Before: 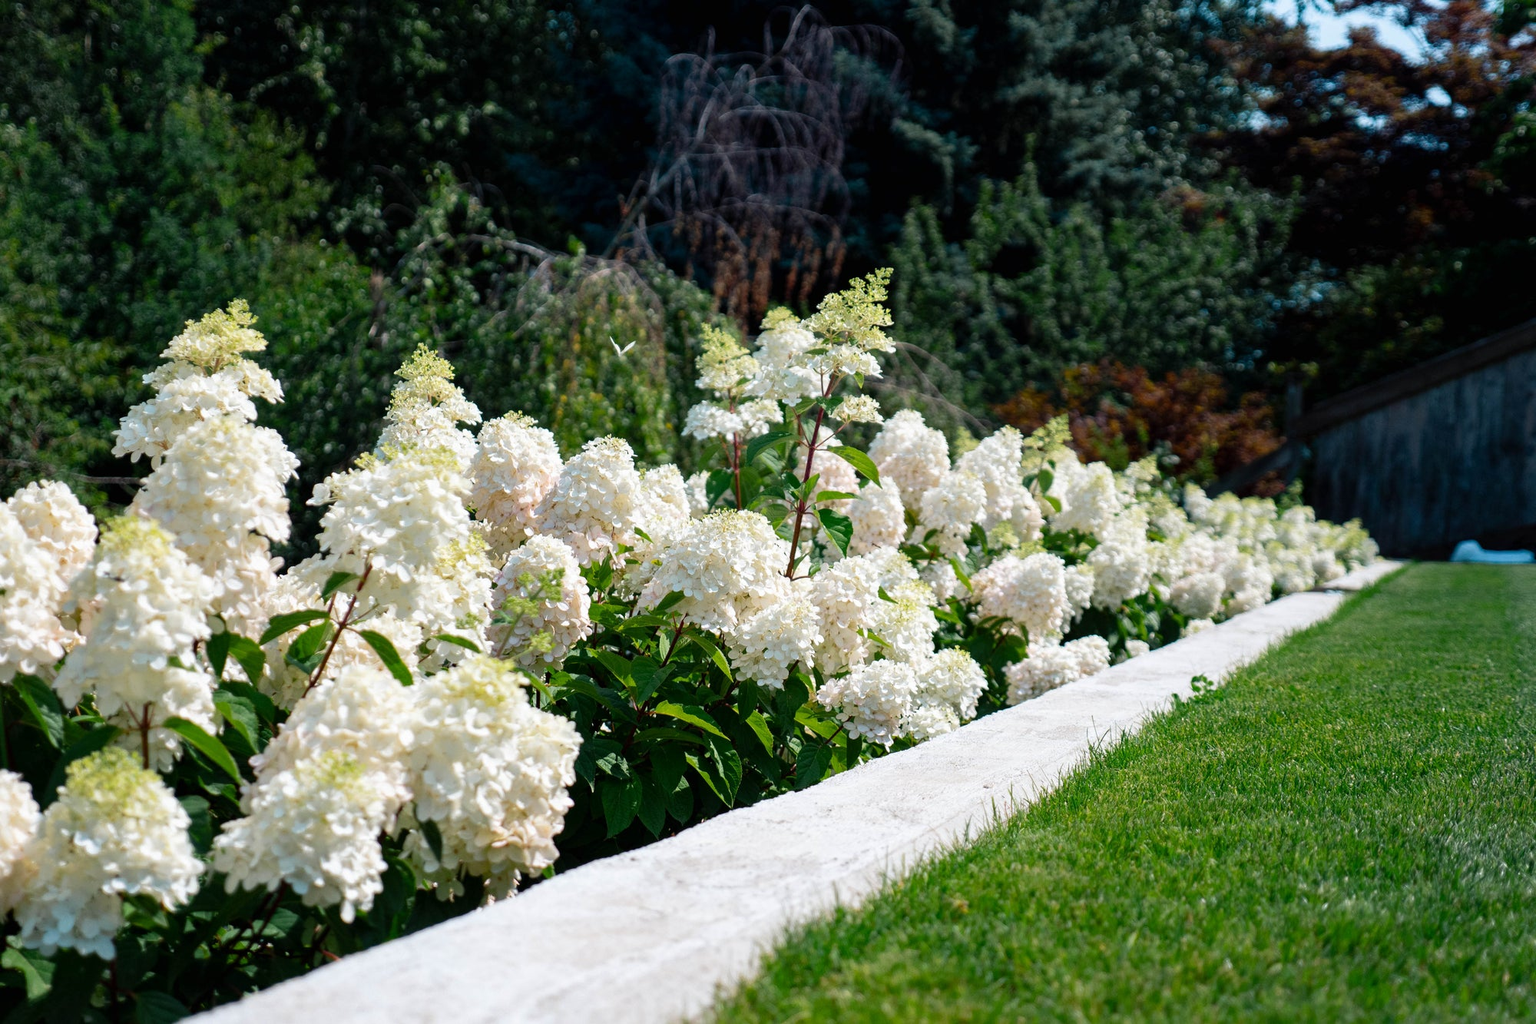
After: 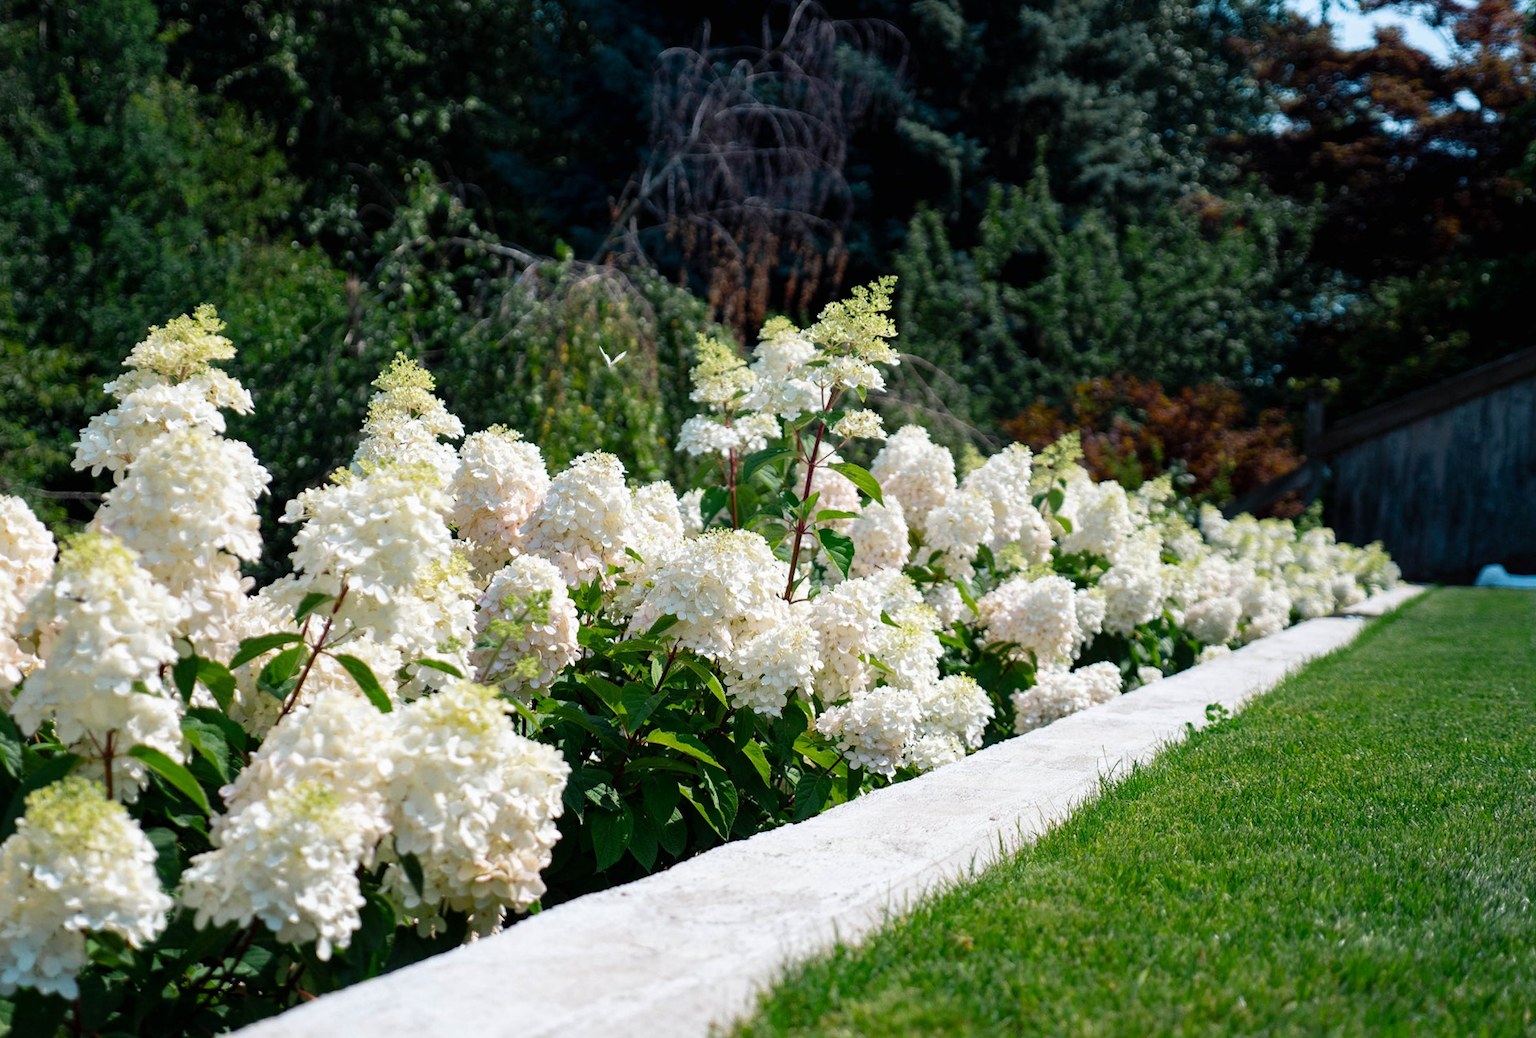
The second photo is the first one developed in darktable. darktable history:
crop and rotate: left 2.536%, right 1.107%, bottom 2.246%
rotate and perspective: rotation 0.174°, lens shift (vertical) 0.013, lens shift (horizontal) 0.019, shear 0.001, automatic cropping original format, crop left 0.007, crop right 0.991, crop top 0.016, crop bottom 0.997
